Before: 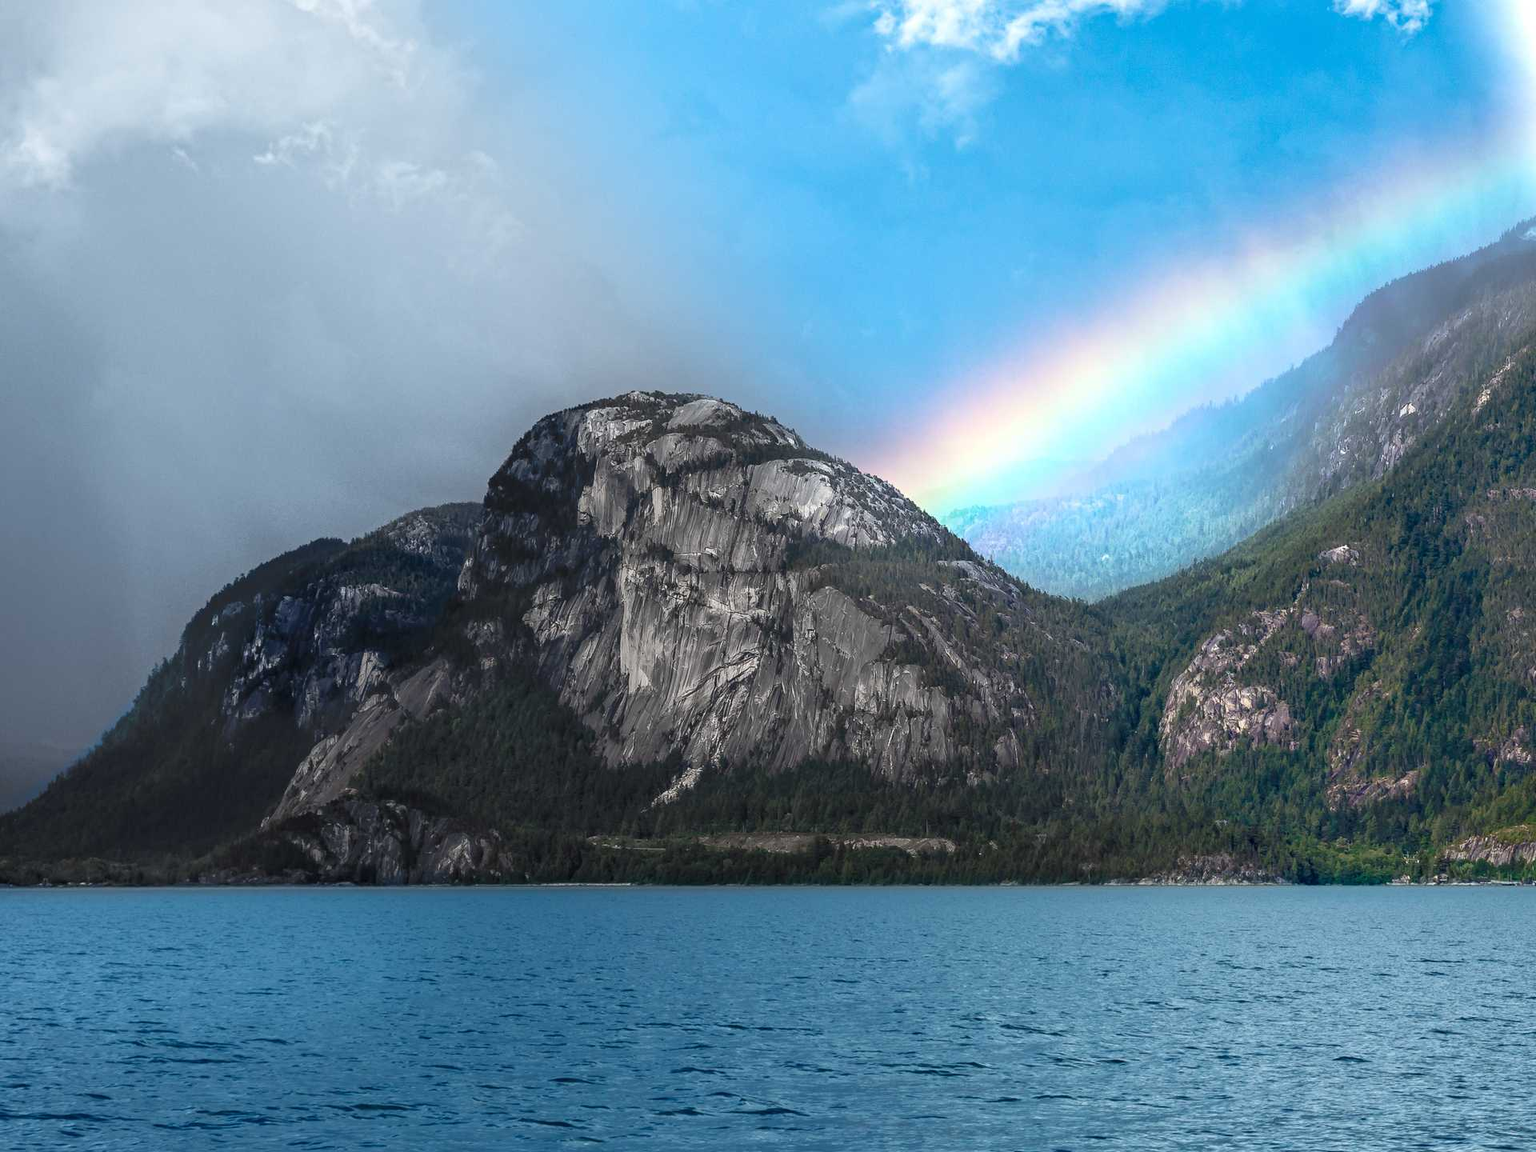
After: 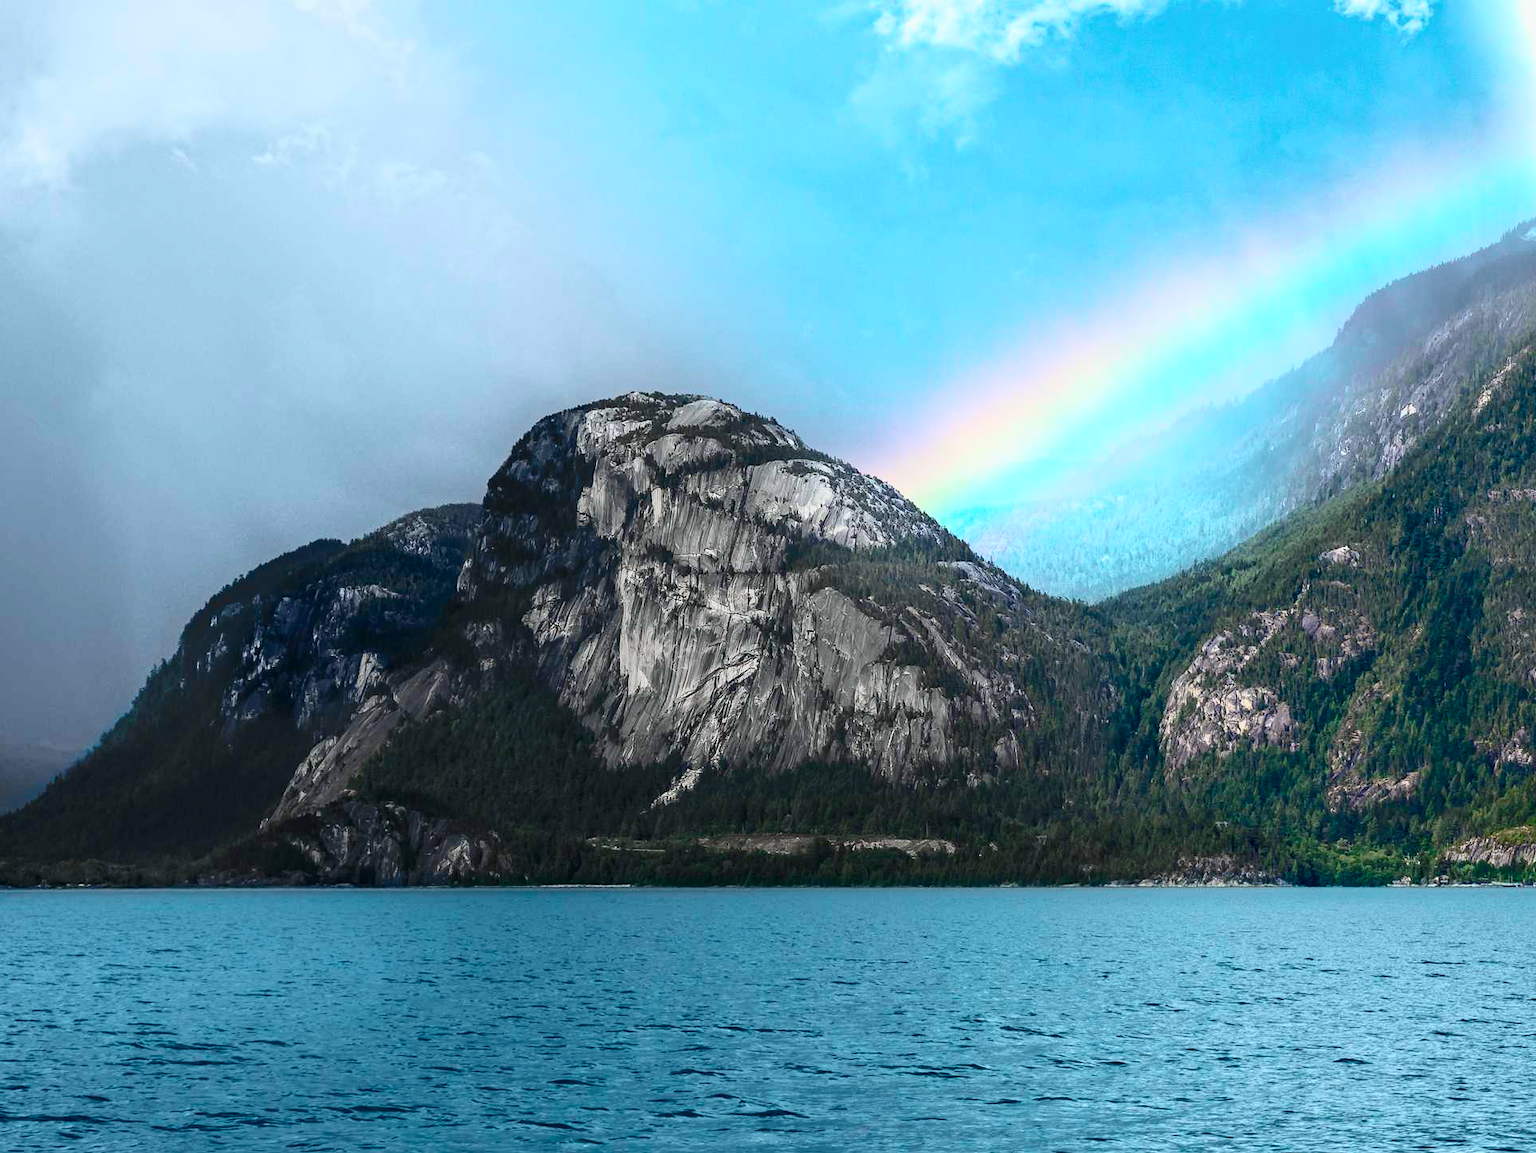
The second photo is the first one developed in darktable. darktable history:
crop and rotate: left 0.126%
white balance: emerald 1
tone curve: curves: ch0 [(0, 0) (0.114, 0.083) (0.303, 0.285) (0.447, 0.51) (0.602, 0.697) (0.772, 0.866) (0.999, 0.978)]; ch1 [(0, 0) (0.389, 0.352) (0.458, 0.433) (0.486, 0.474) (0.509, 0.505) (0.535, 0.528) (0.57, 0.579) (0.696, 0.706) (1, 1)]; ch2 [(0, 0) (0.369, 0.388) (0.449, 0.431) (0.501, 0.5) (0.528, 0.527) (0.589, 0.608) (0.697, 0.721) (1, 1)], color space Lab, independent channels, preserve colors none
